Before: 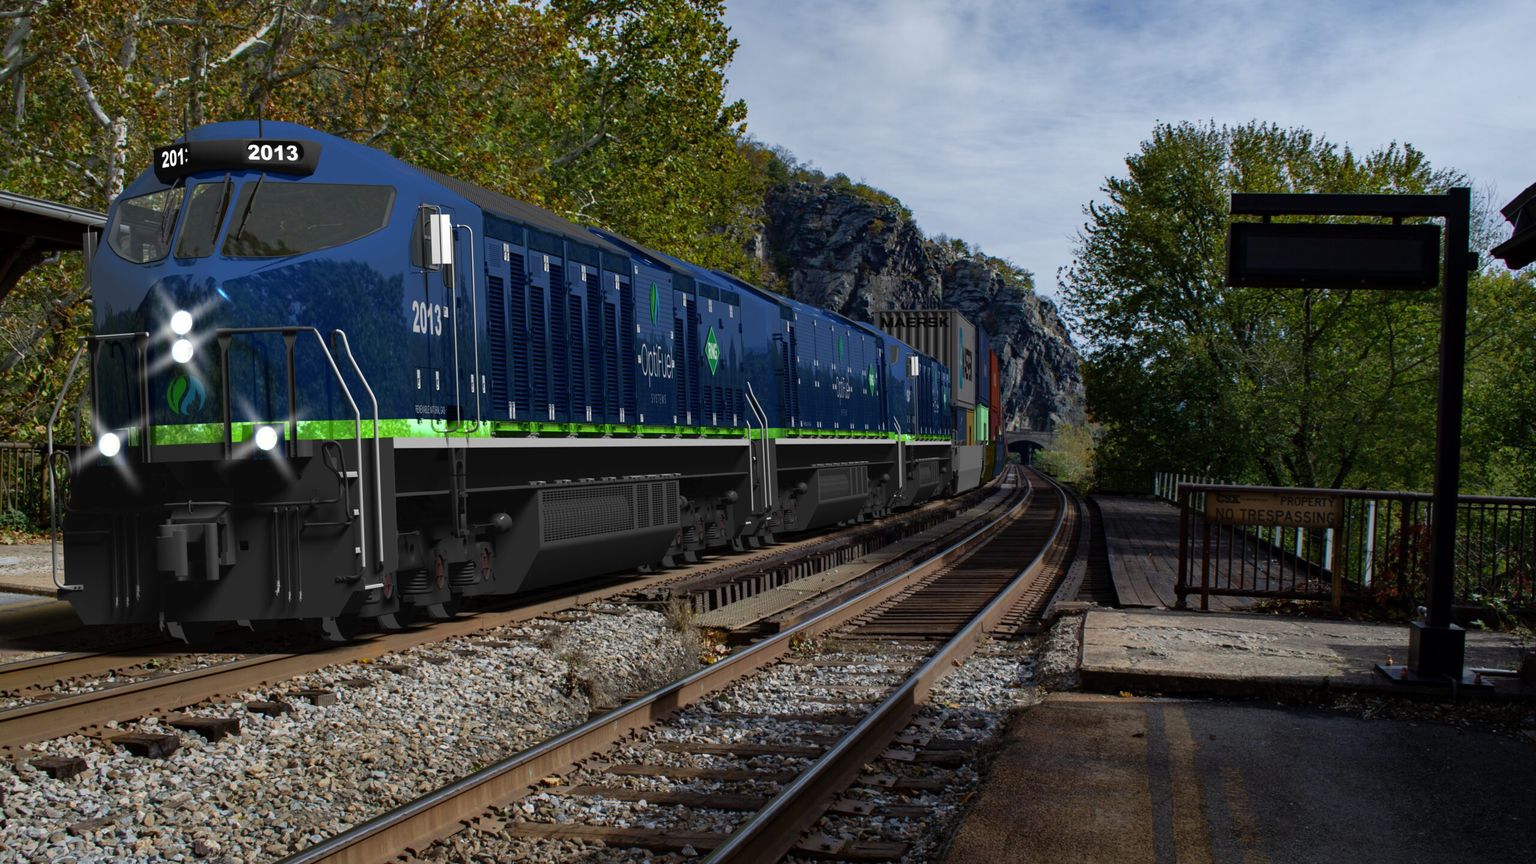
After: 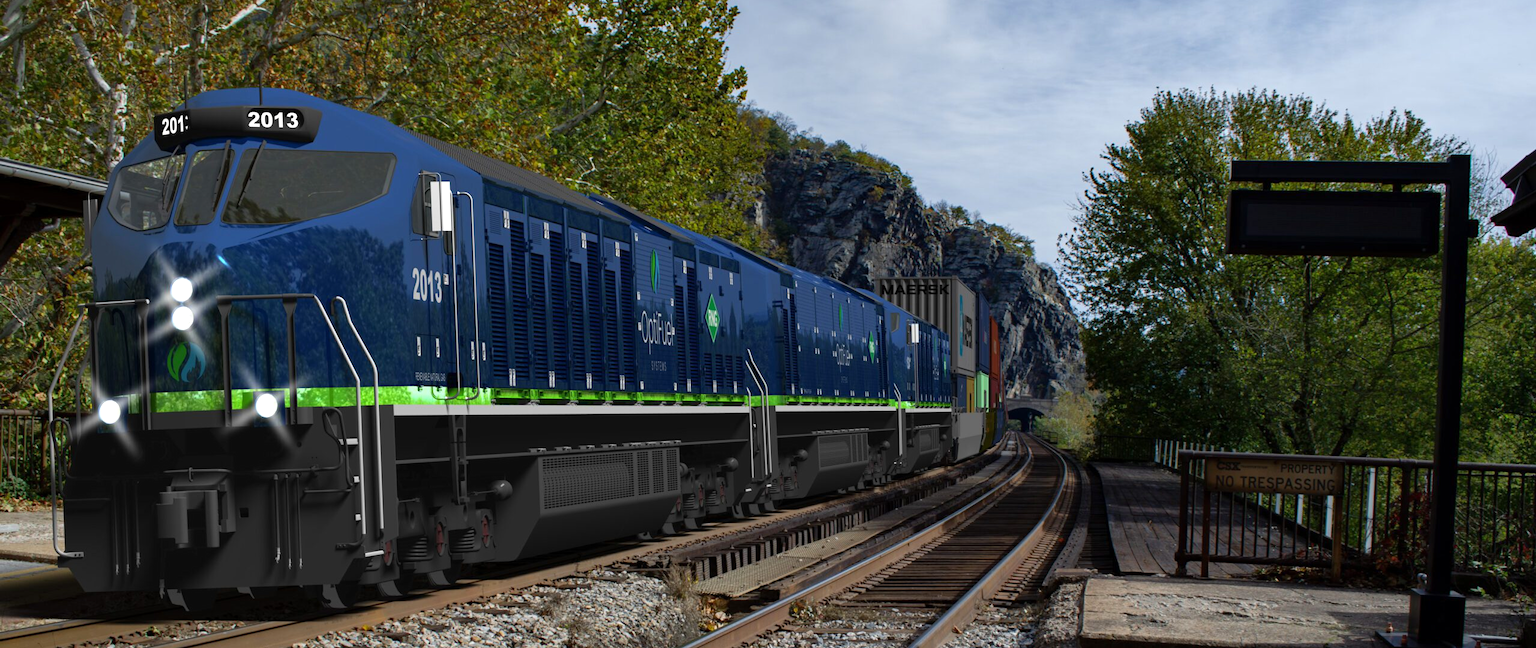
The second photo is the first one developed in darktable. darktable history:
exposure: exposure 0.2 EV, compensate highlight preservation false
crop: top 3.857%, bottom 21.132%
